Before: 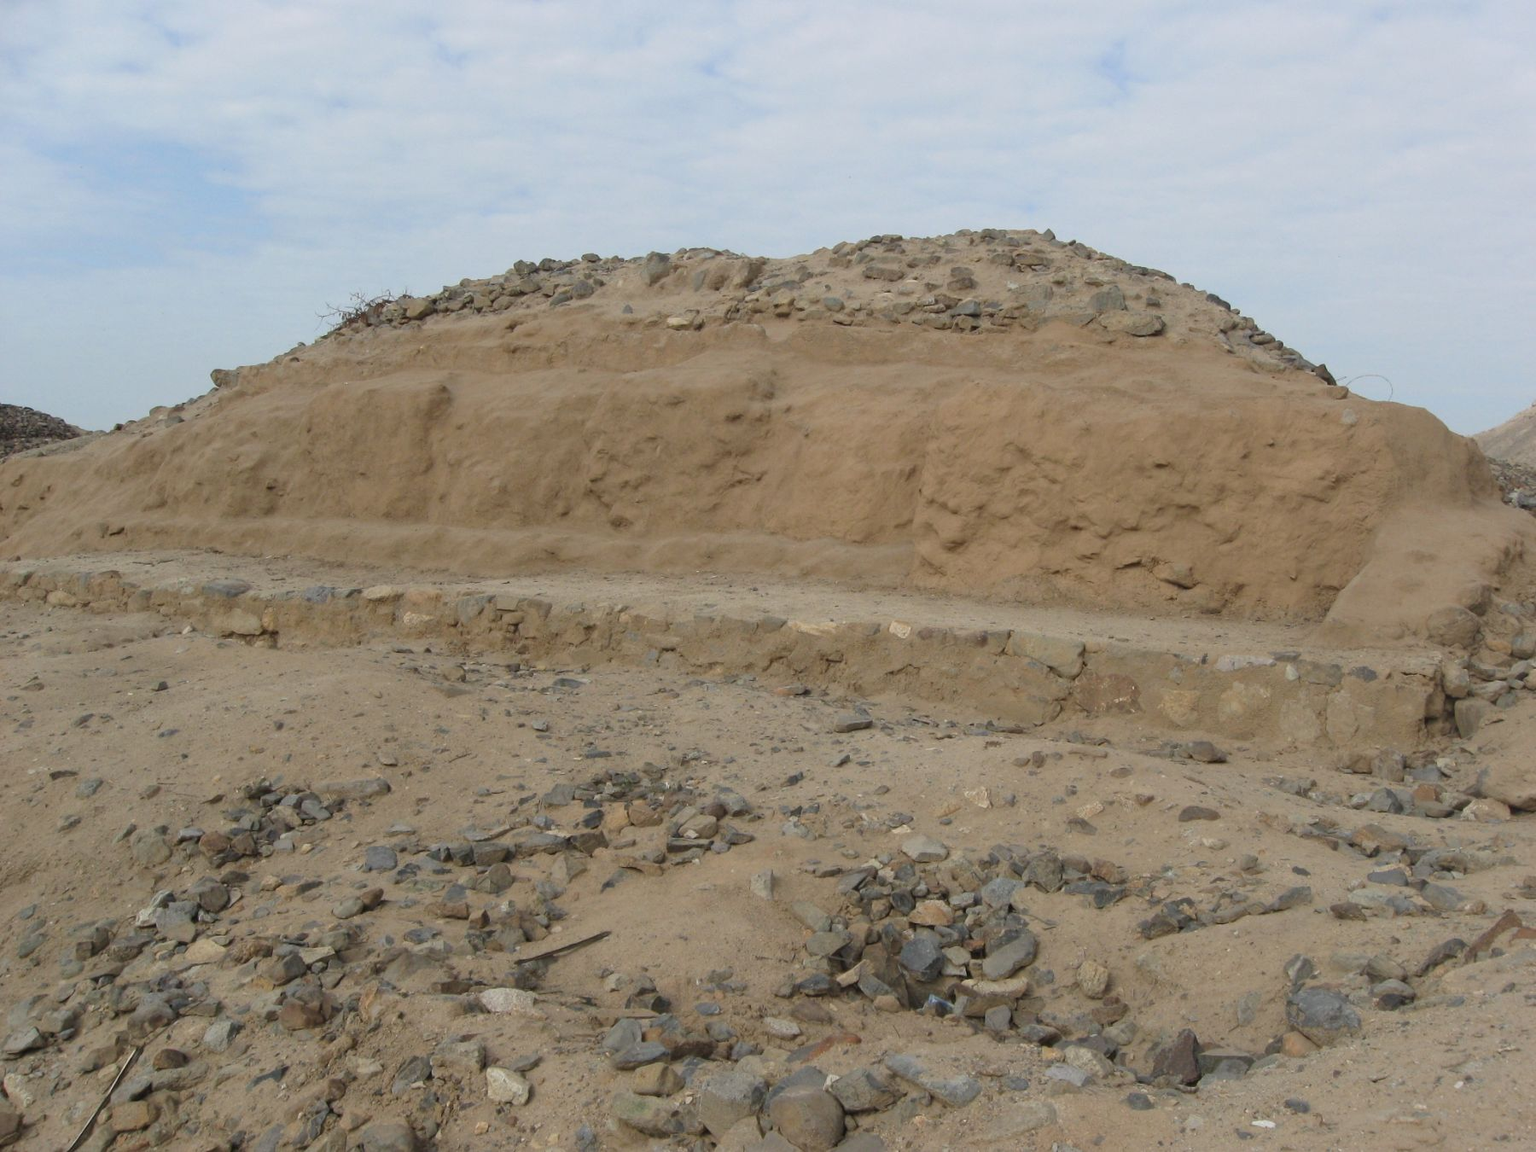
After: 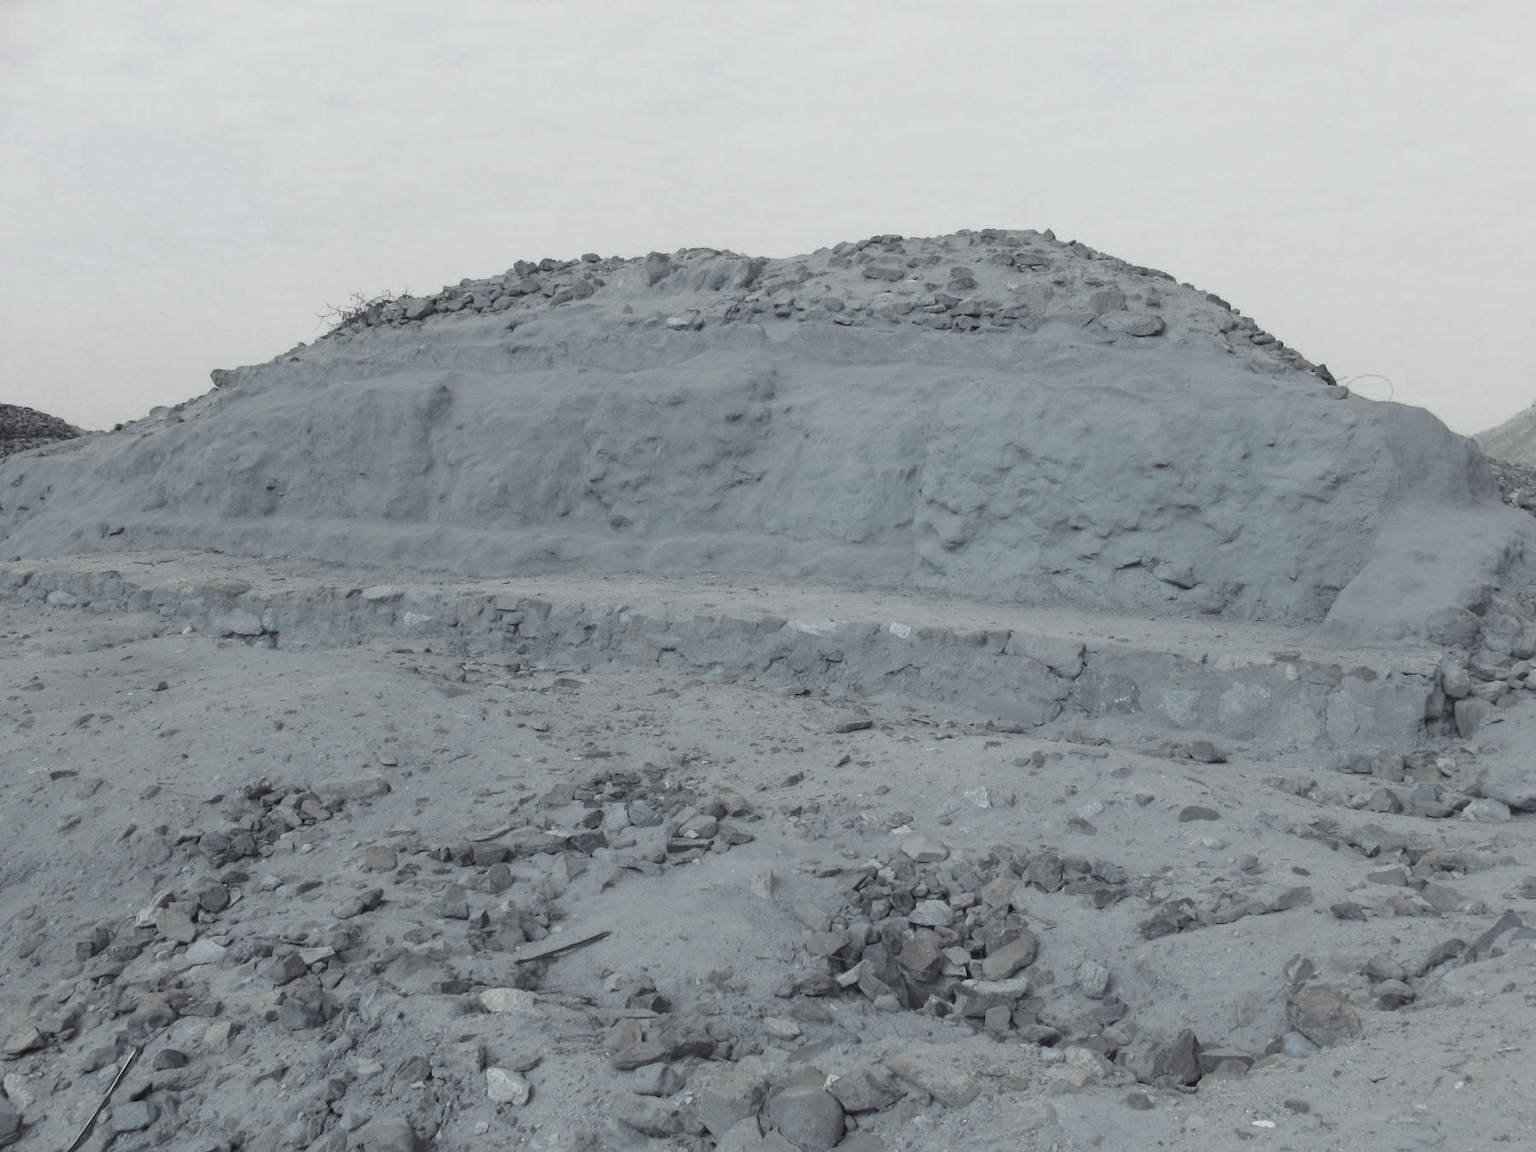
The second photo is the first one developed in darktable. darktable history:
tone curve: curves: ch0 [(0, 0) (0.003, 0.005) (0.011, 0.019) (0.025, 0.04) (0.044, 0.064) (0.069, 0.095) (0.1, 0.129) (0.136, 0.169) (0.177, 0.207) (0.224, 0.247) (0.277, 0.298) (0.335, 0.354) (0.399, 0.416) (0.468, 0.478) (0.543, 0.553) (0.623, 0.634) (0.709, 0.709) (0.801, 0.817) (0.898, 0.912) (1, 1)], preserve colors none
color look up table: target L [99.15, 85.2, 71.55, 94.74, 87.91, 75, 80.95, 90.35, 75.73, 72.44, 52.79, 62, 46.39, 50.89, 53.88, 21.05, 93.63, 90.9, 78.77, 78.95, 75.23, 77.75, 69.41, 65.41, 51.37, 60.09, 24.89, 30.79, 0, 94.96, 87.97, 91.62, 79.61, 64.73, 58.49, 61.65, 59.88, 87.32, 77.73, 49.62, 62.27, 31.24, 26.15, 25.89, 90.67, 91.83, 77.5, 75.62, 30.65], target a [-9.101, -34.43, 20.24, -8.925, 4.558, 11.2, -5.178, -13.55, -12.52, 0.041, -1.291, -2.524, 14.03, -25.72, -8.427, -0.595, -8.991, -34.64, 1.917, -7.204, -7.215, 12.66, 21.08, 12.49, -3.924, 4.528, 0.015, 6.869, 0, 0.807, 4.173, 1.56, 11.93, -1.125, 21.28, 2.98, 9.559, -2.107, 6.881, 16.16, 1.168, 14.94, 8.993, 3.175, -14.25, -6.284, 0.087, -6.242, -2.052], target b [6.689, 2.079, -36.55, 21.53, -0.017, -25.47, -6.282, 18.01, -6.098, 15.78, -24.28, 1.5, -12.46, 1.073, 7.557, -6.656, -11.6, 2.455, -12.7, -27.13, -16.53, -29.7, -42.96, -21.81, -6.398, -22.68, -3.408, -14.23, 0, -6.8, -21.03, -15.04, -27.88, 0.863, -58.48, -11.33, -30.99, -15.69, -22.99, -39.94, -9.702, -38.24, -22.14, -11.47, 1.409, -9.368, -4.28, -6.616, -5.551], num patches 49
